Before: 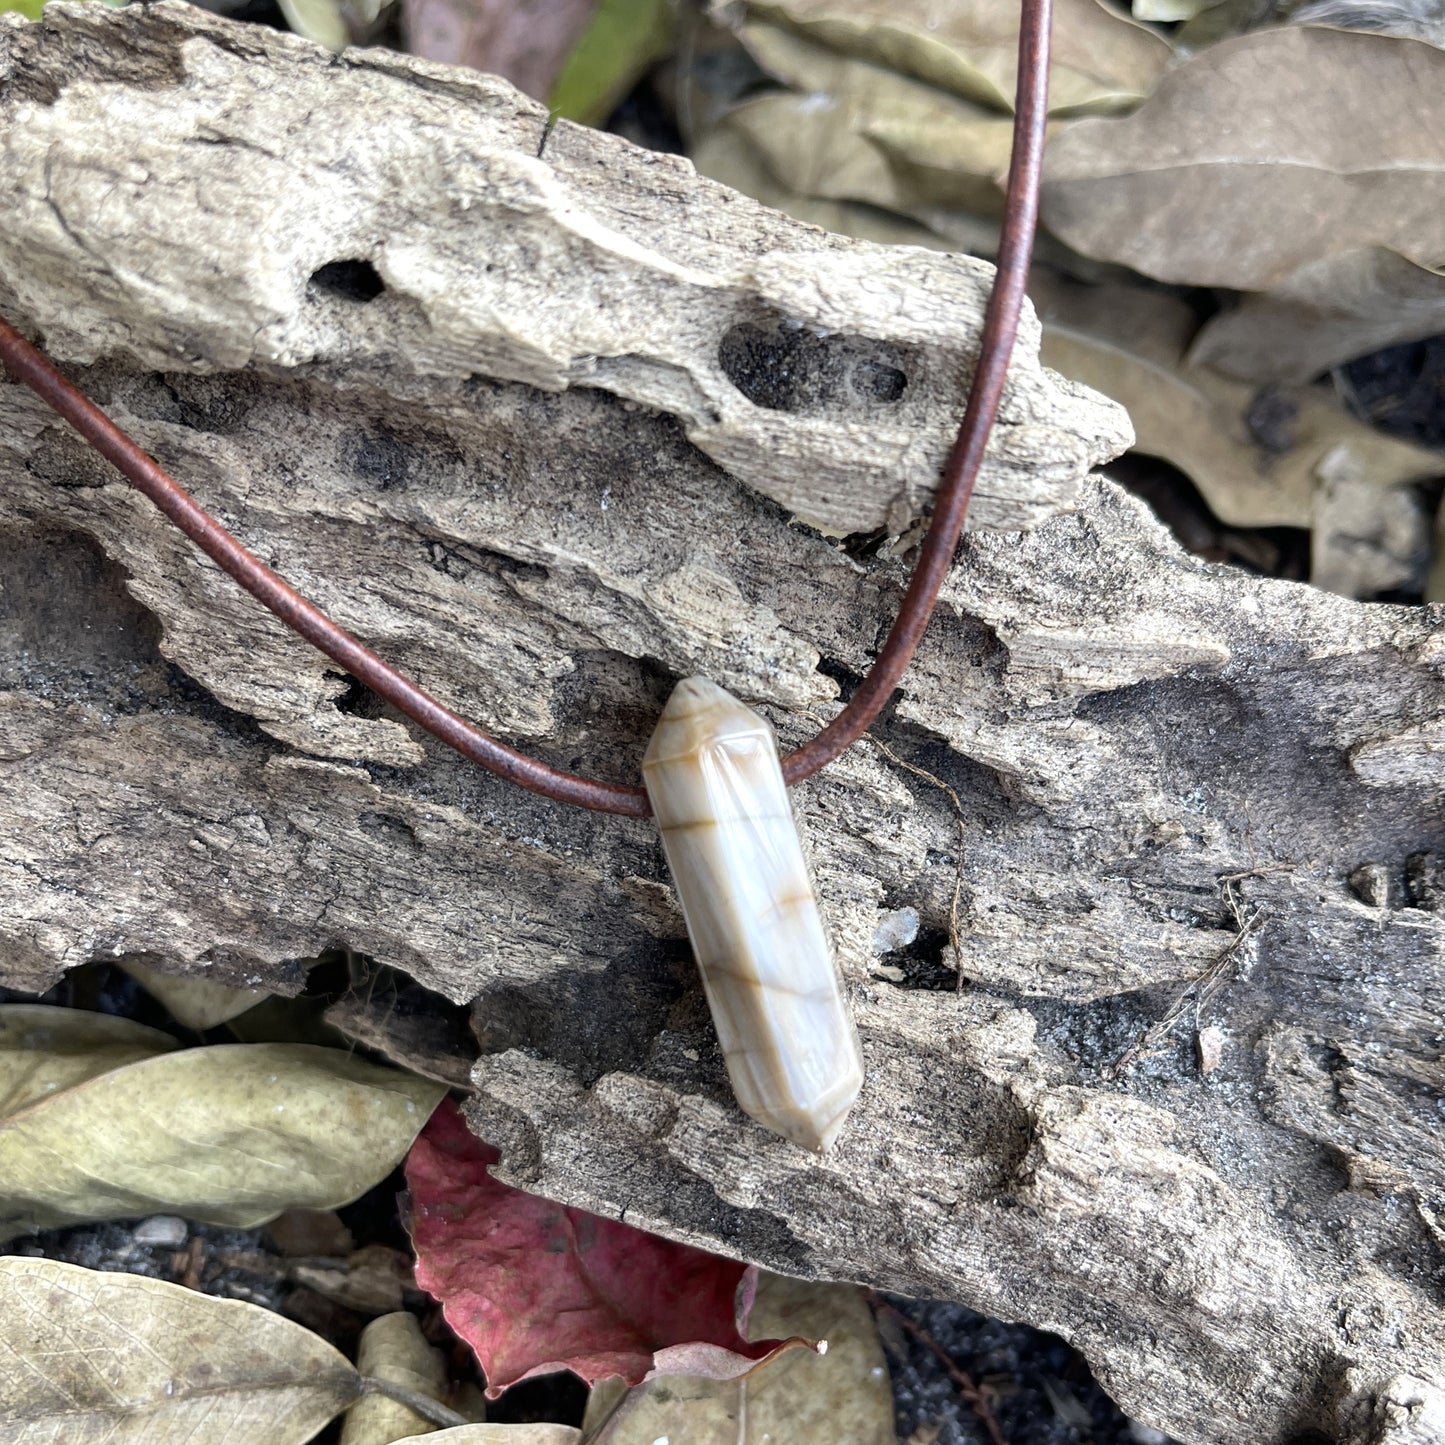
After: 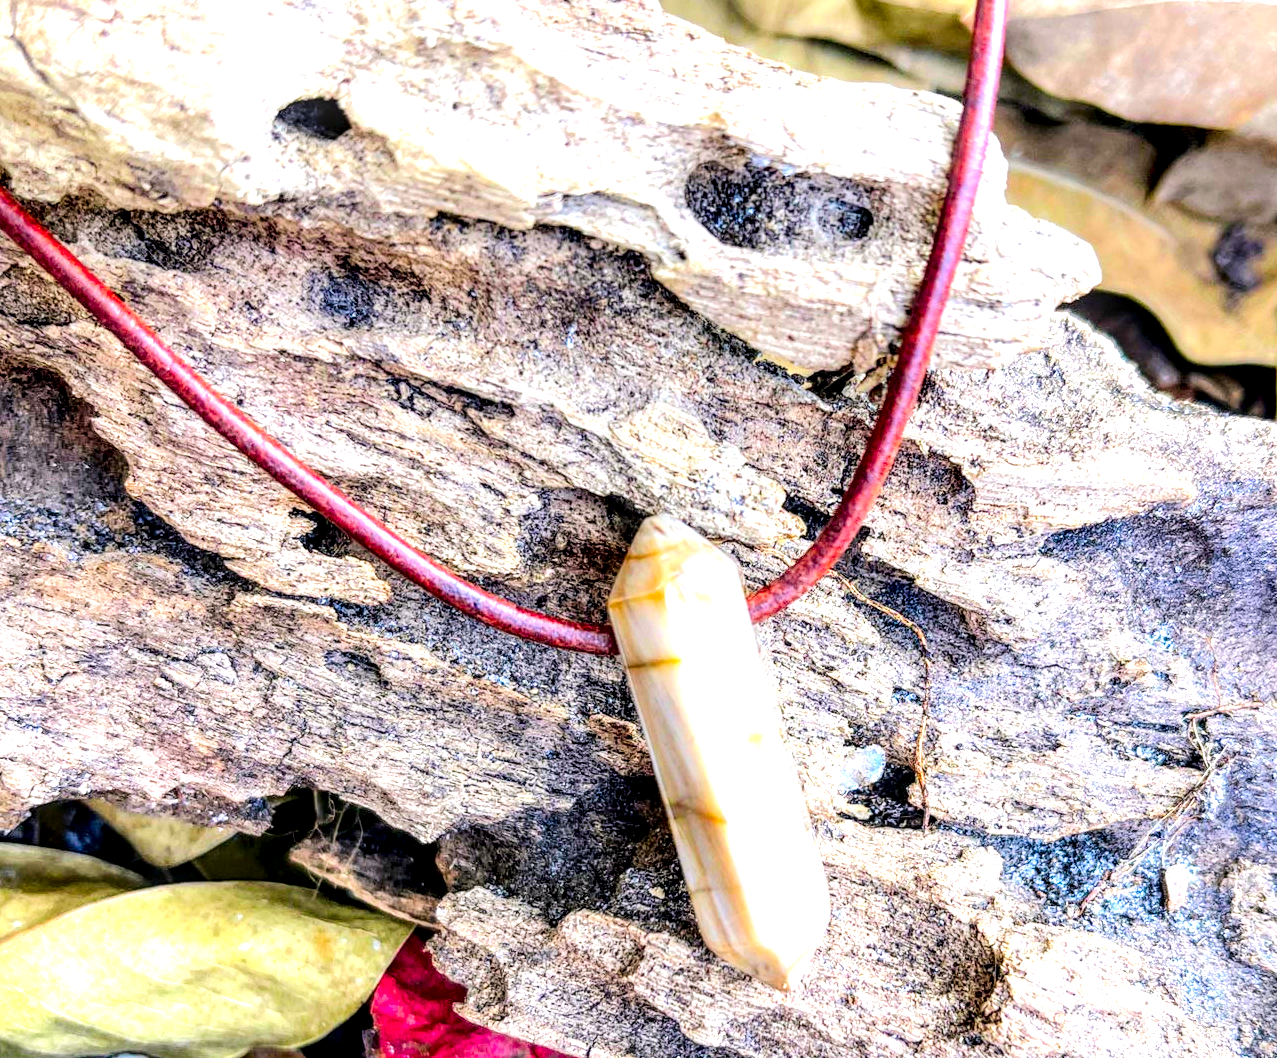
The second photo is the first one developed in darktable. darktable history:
exposure: exposure 0.661 EV, compensate highlight preservation false
color correction: highlights a* 1.7, highlights b* -1.67, saturation 2.42
crop and rotate: left 2.366%, top 11.256%, right 9.237%, bottom 15.512%
tone equalizer: -7 EV 0.159 EV, -6 EV 0.623 EV, -5 EV 1.19 EV, -4 EV 1.29 EV, -3 EV 1.13 EV, -2 EV 0.6 EV, -1 EV 0.158 EV, edges refinement/feathering 500, mask exposure compensation -1.57 EV, preserve details no
local contrast: highlights 18%, detail 188%
